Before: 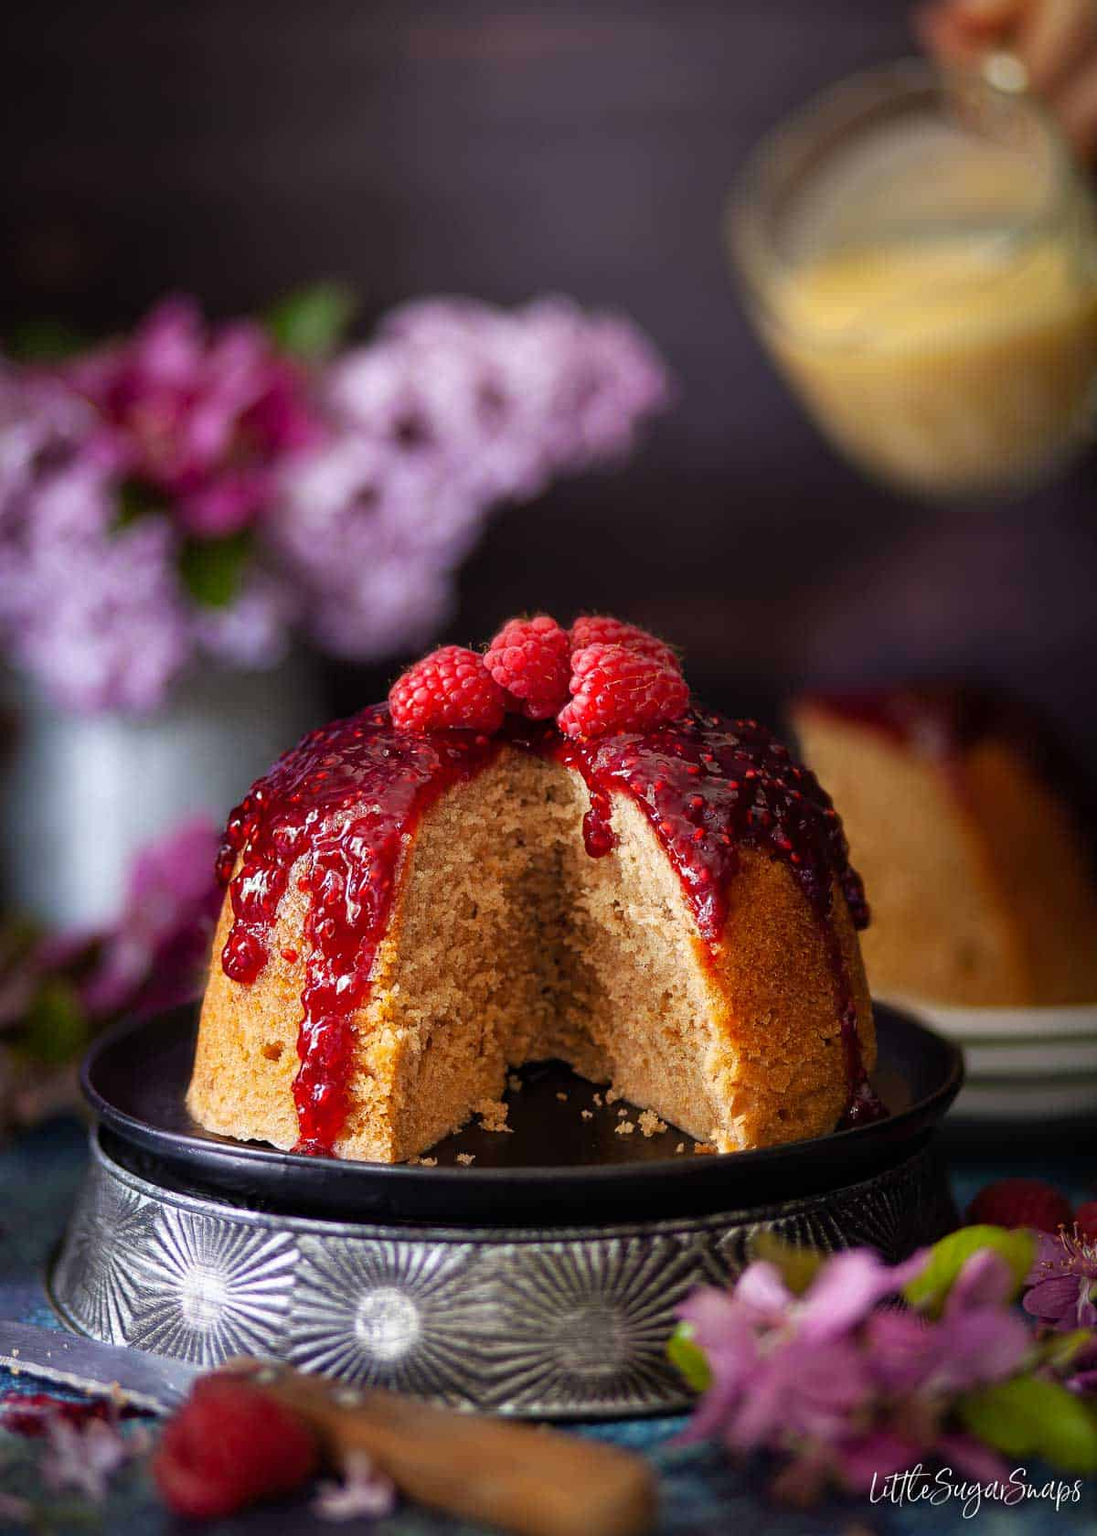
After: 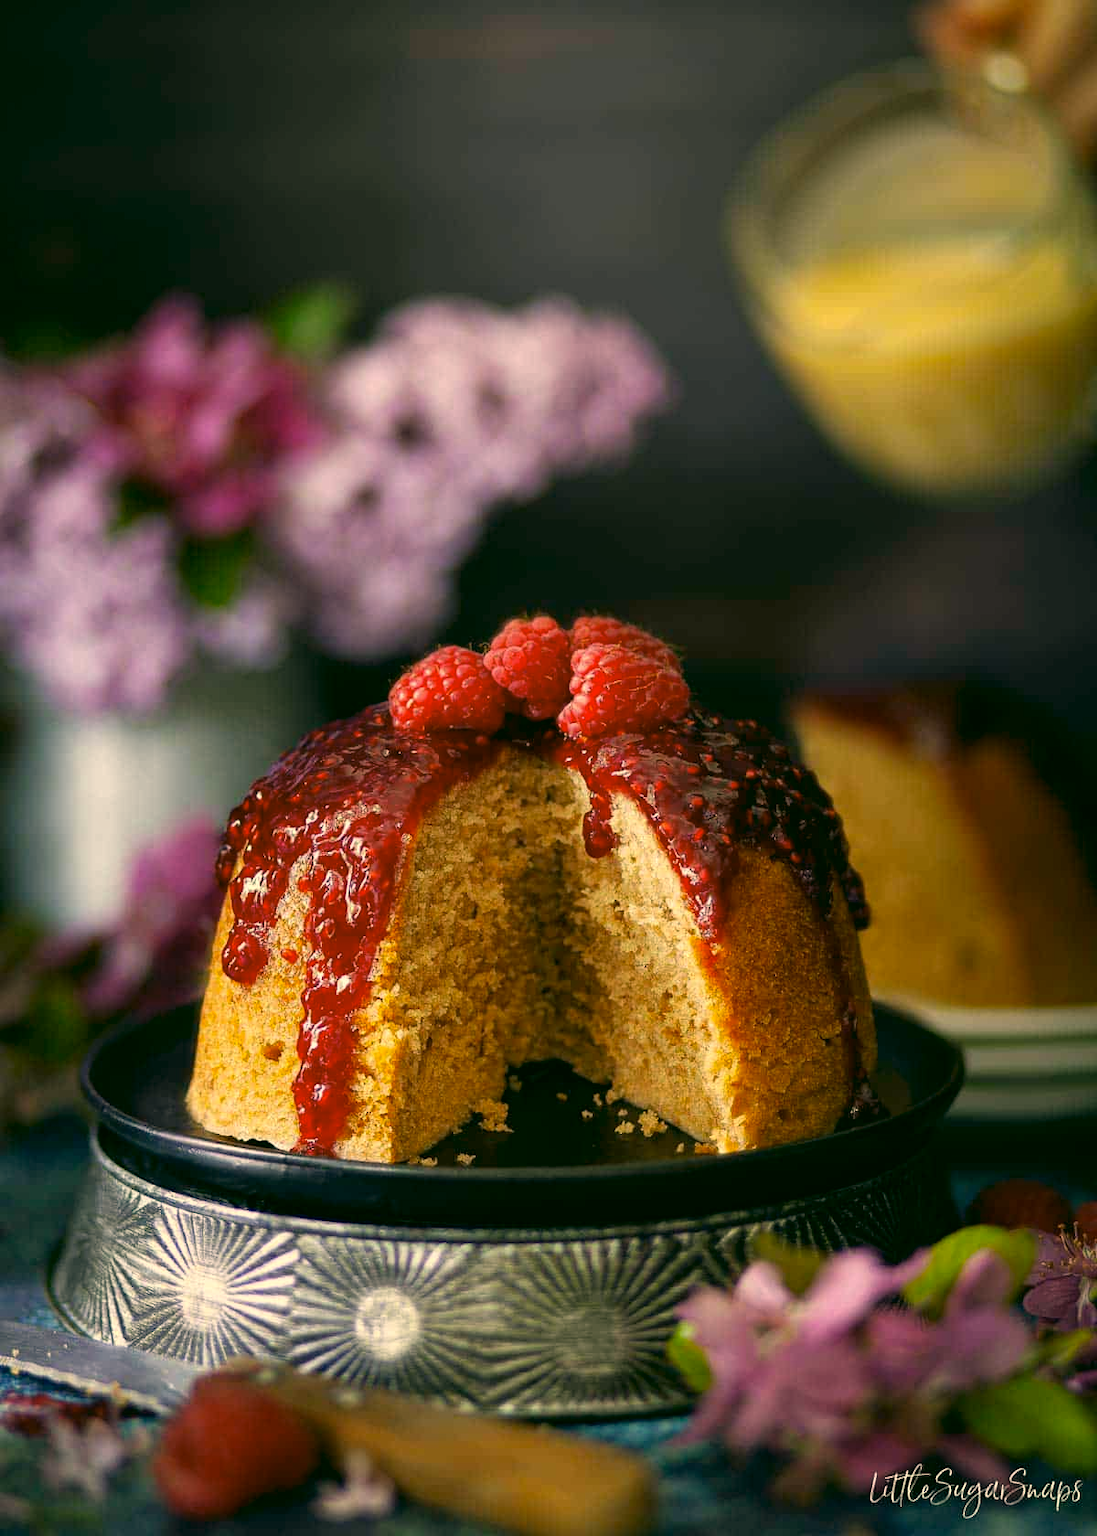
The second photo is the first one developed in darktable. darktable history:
tone equalizer: on, module defaults
color correction: highlights a* 5.3, highlights b* 24.26, shadows a* -15.58, shadows b* 4.02
